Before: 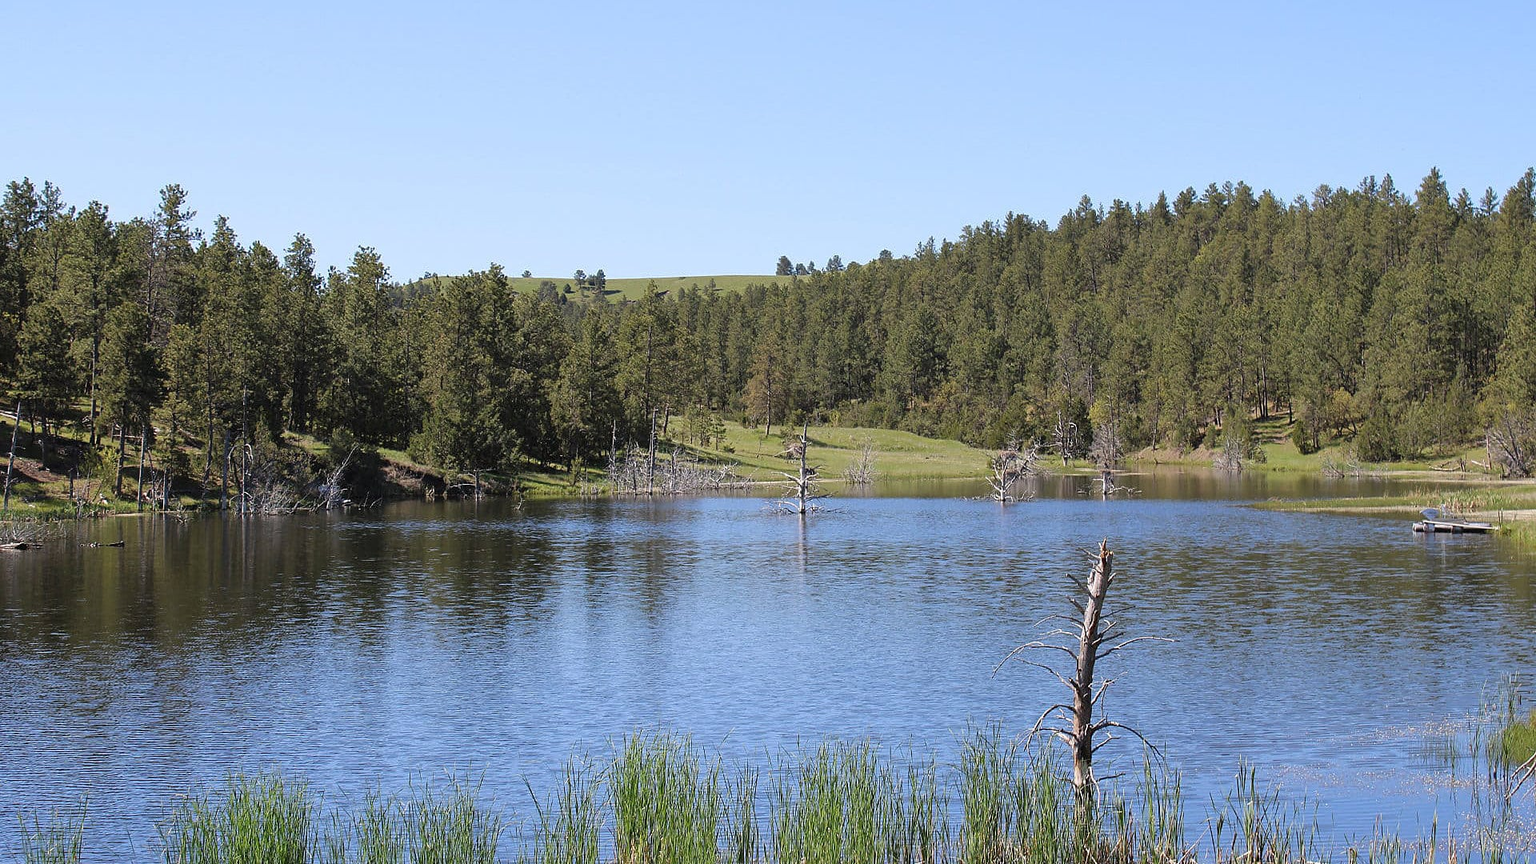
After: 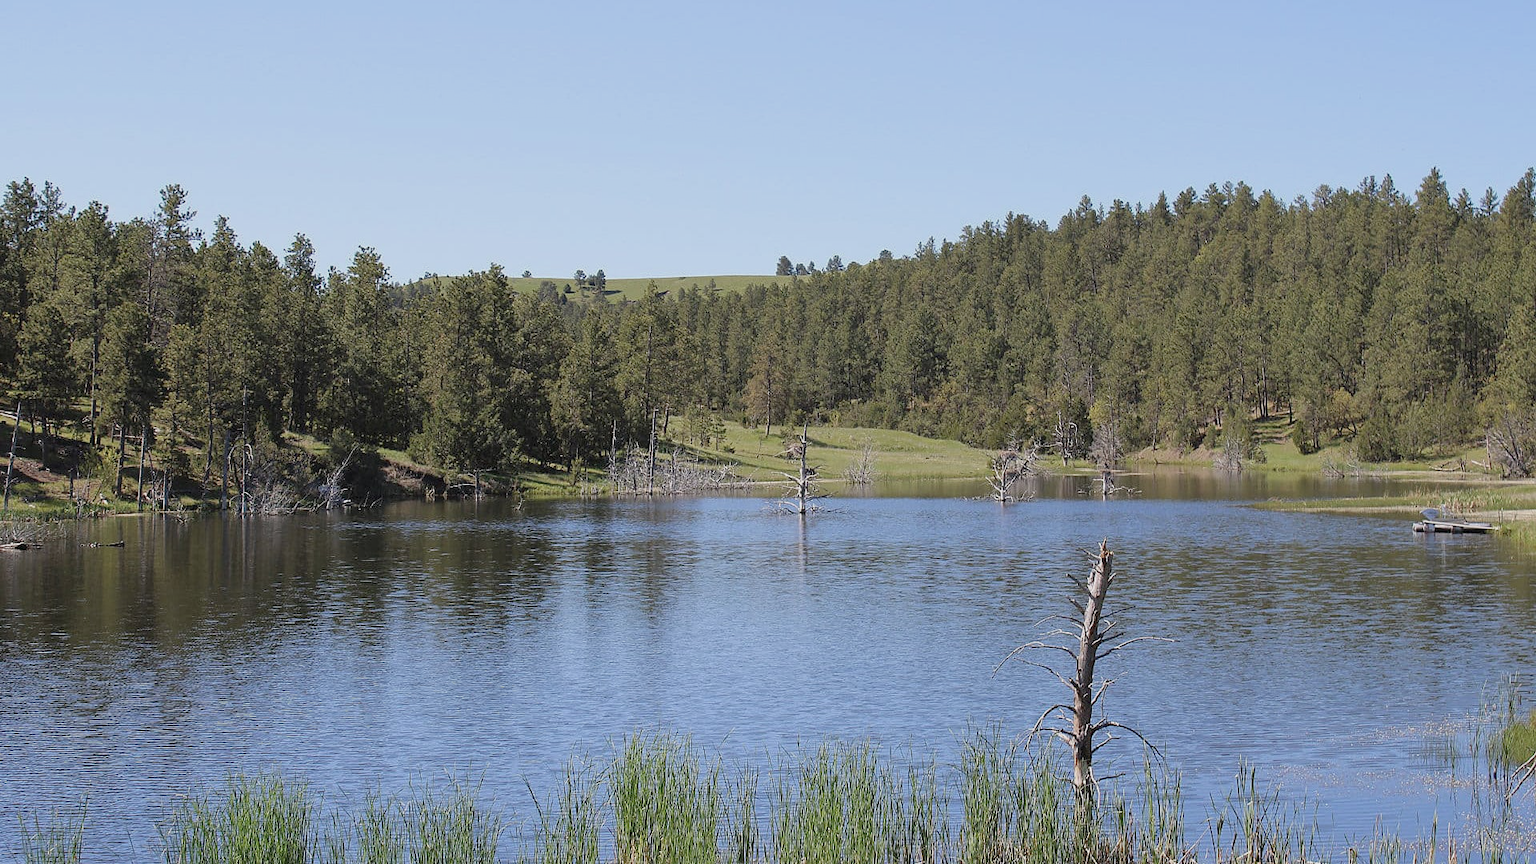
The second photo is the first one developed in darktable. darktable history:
color balance: contrast -15%
base curve: preserve colors none
contrast brightness saturation: saturation -0.05
